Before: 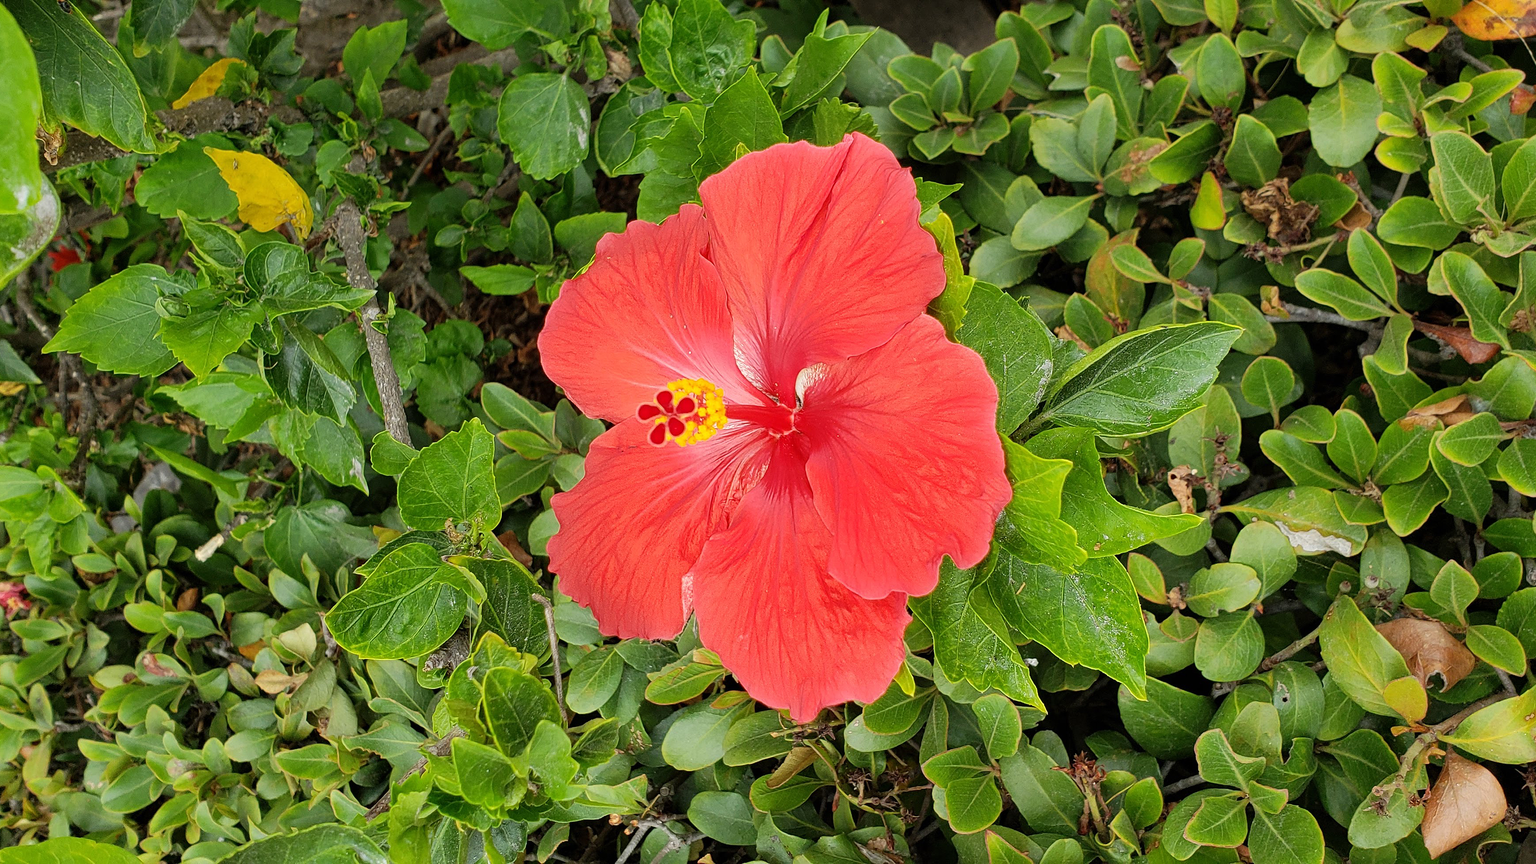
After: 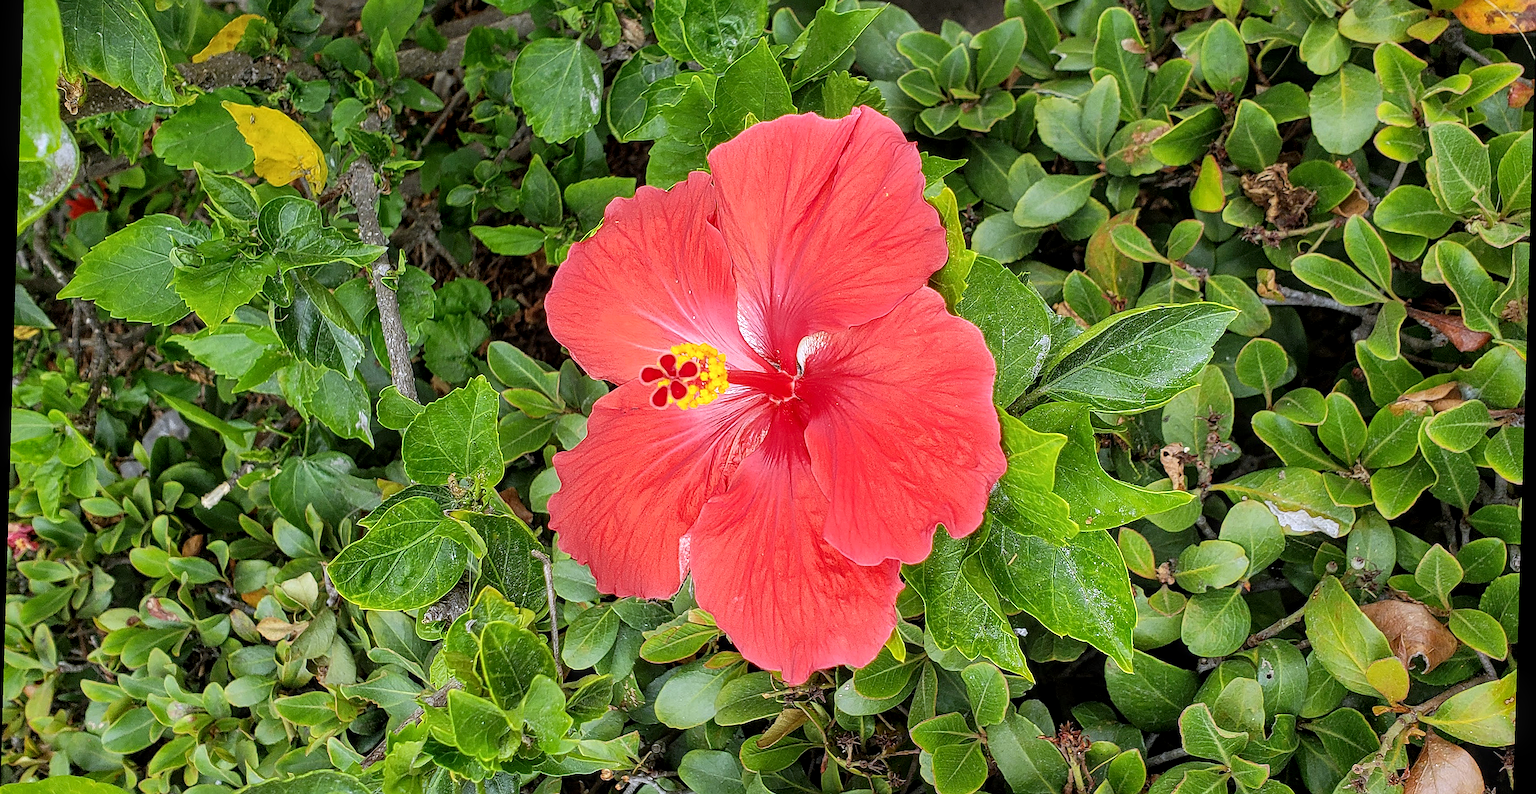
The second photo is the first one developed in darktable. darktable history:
crop and rotate: top 5.609%, bottom 5.609%
sharpen: on, module defaults
exposure: exposure 0.128 EV, compensate highlight preservation false
local contrast: on, module defaults
rotate and perspective: rotation 1.72°, automatic cropping off
color balance: on, module defaults
white balance: red 0.967, blue 1.119, emerald 0.756
